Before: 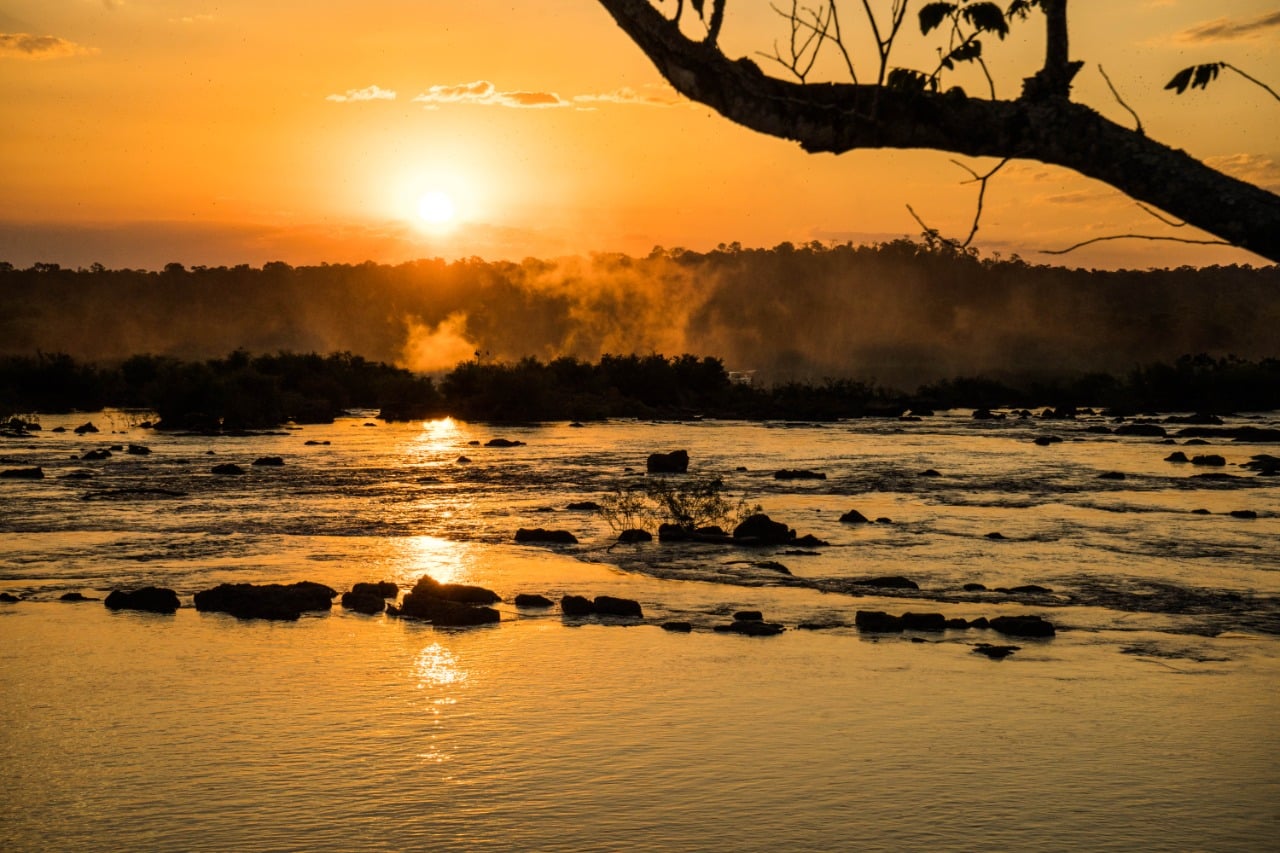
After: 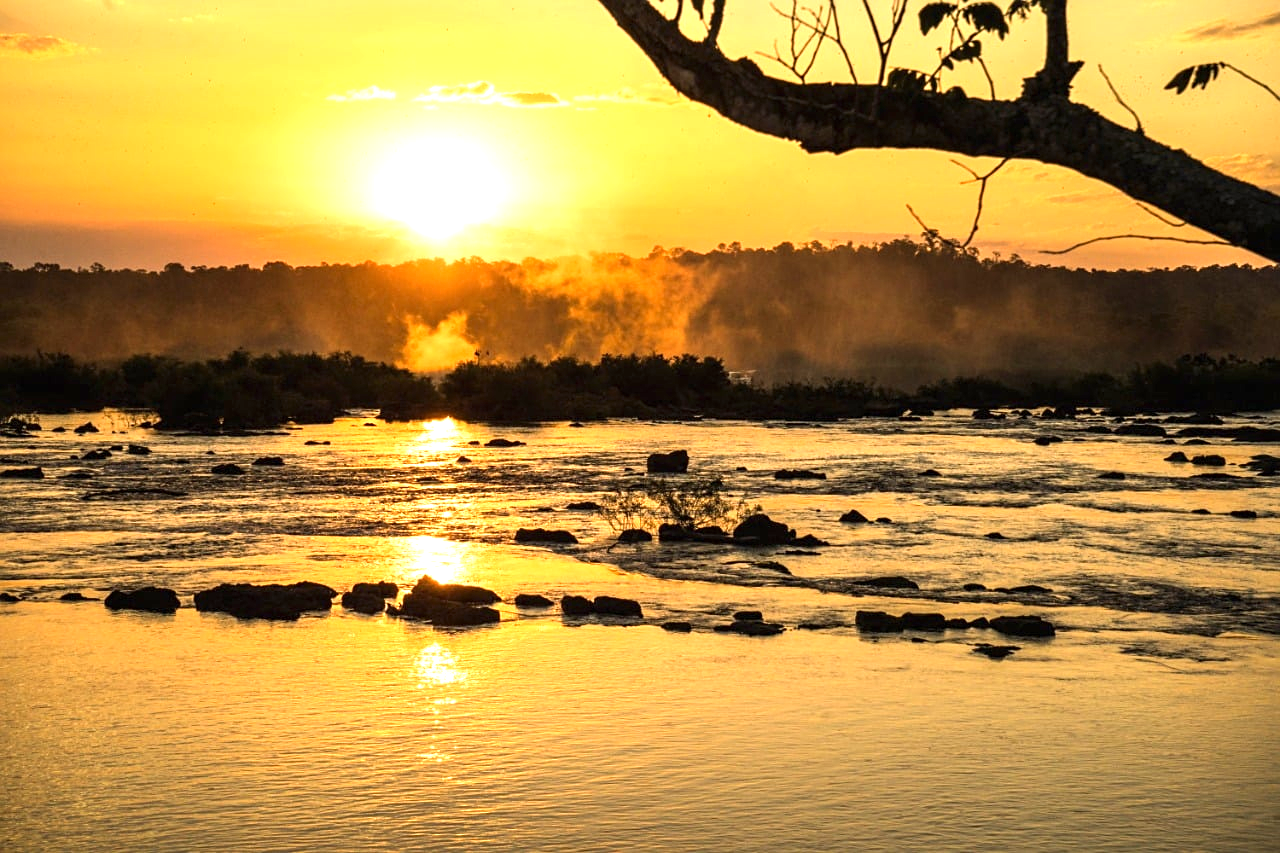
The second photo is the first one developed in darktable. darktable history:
exposure: black level correction 0, exposure 1.1 EV, compensate highlight preservation false
tone equalizer: mask exposure compensation -0.507 EV
sharpen: amount 0.21
